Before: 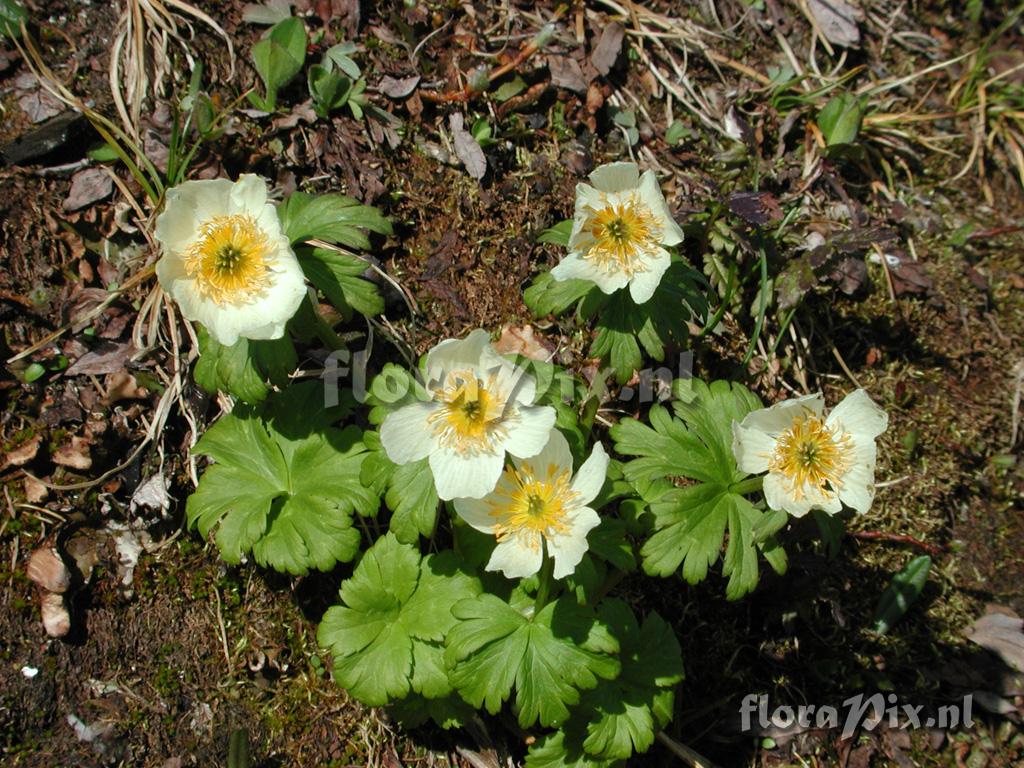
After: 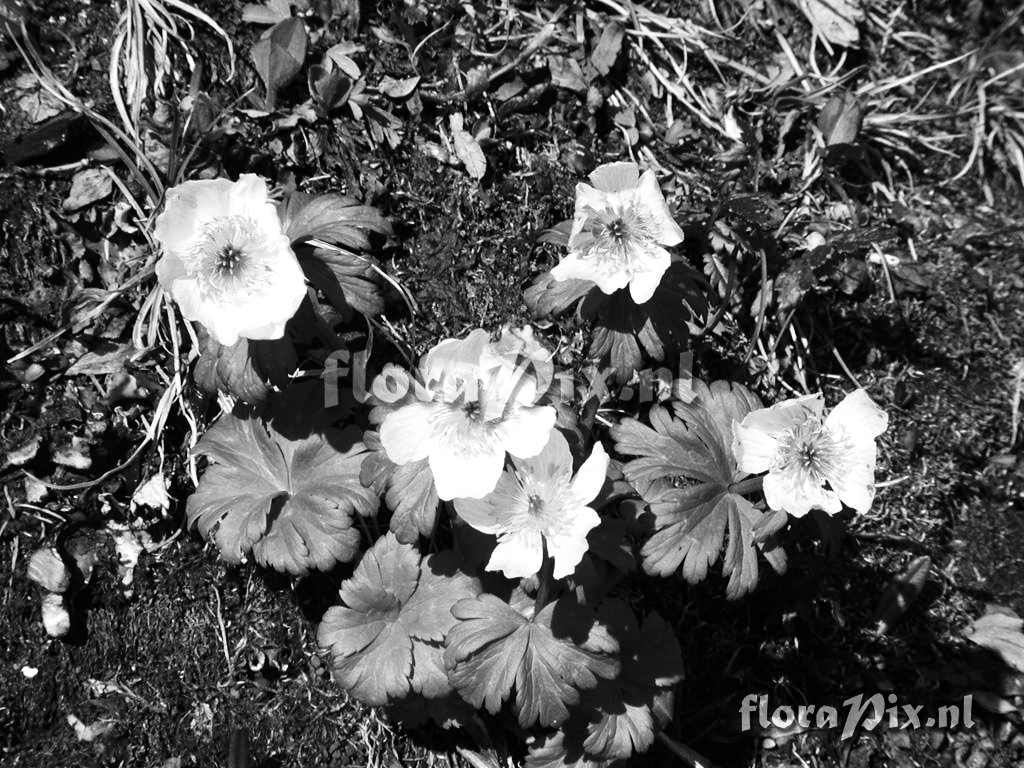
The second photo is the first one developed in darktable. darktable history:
contrast brightness saturation: contrast 0.28
exposure: black level correction 0, exposure 0.7 EV, compensate exposure bias true, compensate highlight preservation false
color calibration: output gray [0.23, 0.37, 0.4, 0], gray › normalize channels true, illuminant same as pipeline (D50), adaptation XYZ, x 0.346, y 0.359, gamut compression 0
